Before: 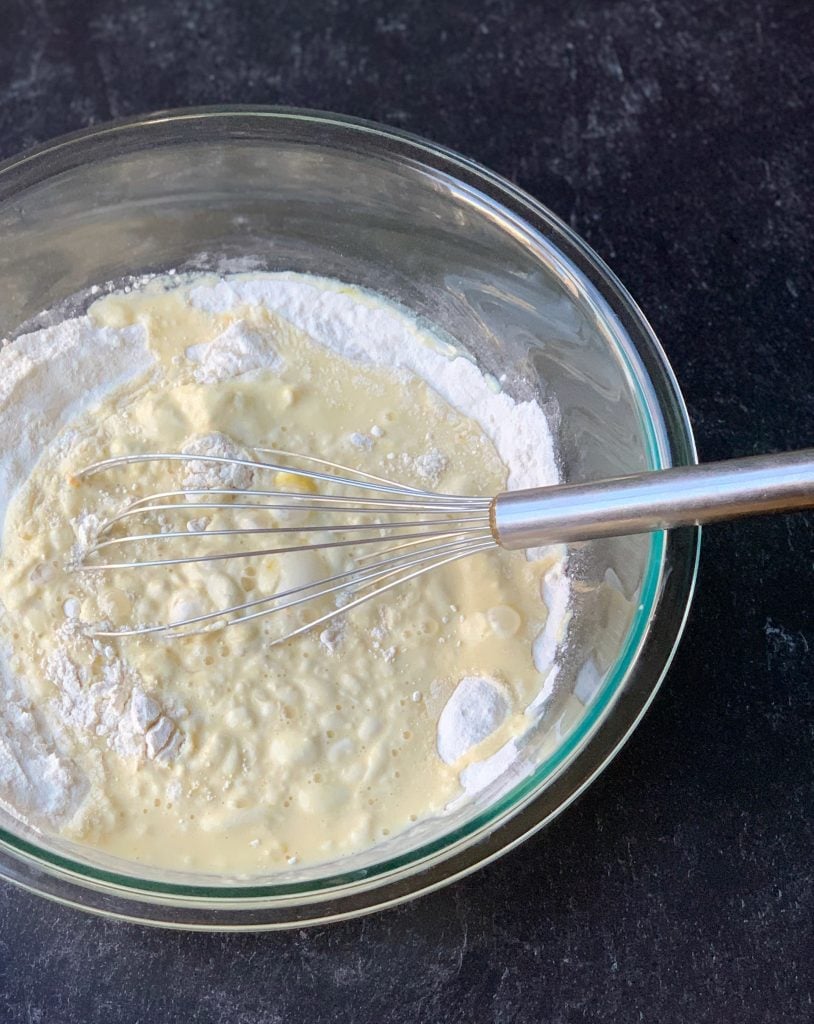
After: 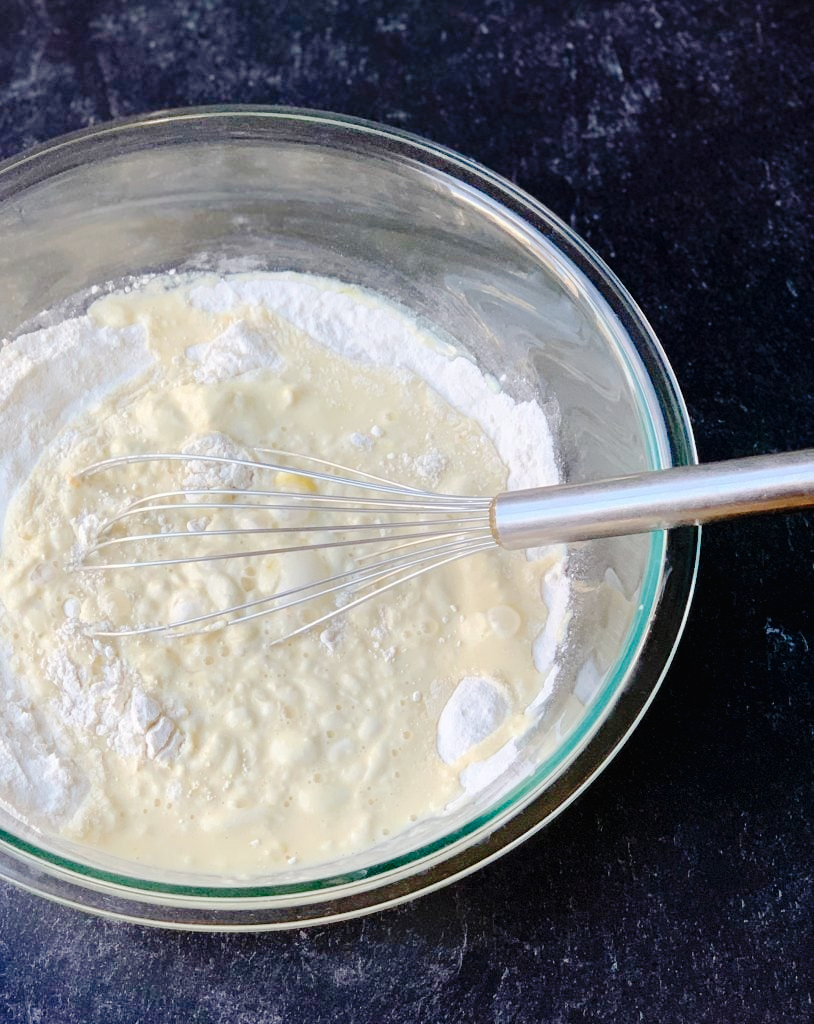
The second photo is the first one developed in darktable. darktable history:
tone curve: curves: ch0 [(0, 0) (0.003, 0.013) (0.011, 0.012) (0.025, 0.011) (0.044, 0.016) (0.069, 0.029) (0.1, 0.045) (0.136, 0.074) (0.177, 0.123) (0.224, 0.207) (0.277, 0.313) (0.335, 0.414) (0.399, 0.509) (0.468, 0.599) (0.543, 0.663) (0.623, 0.728) (0.709, 0.79) (0.801, 0.854) (0.898, 0.925) (1, 1)], preserve colors none
